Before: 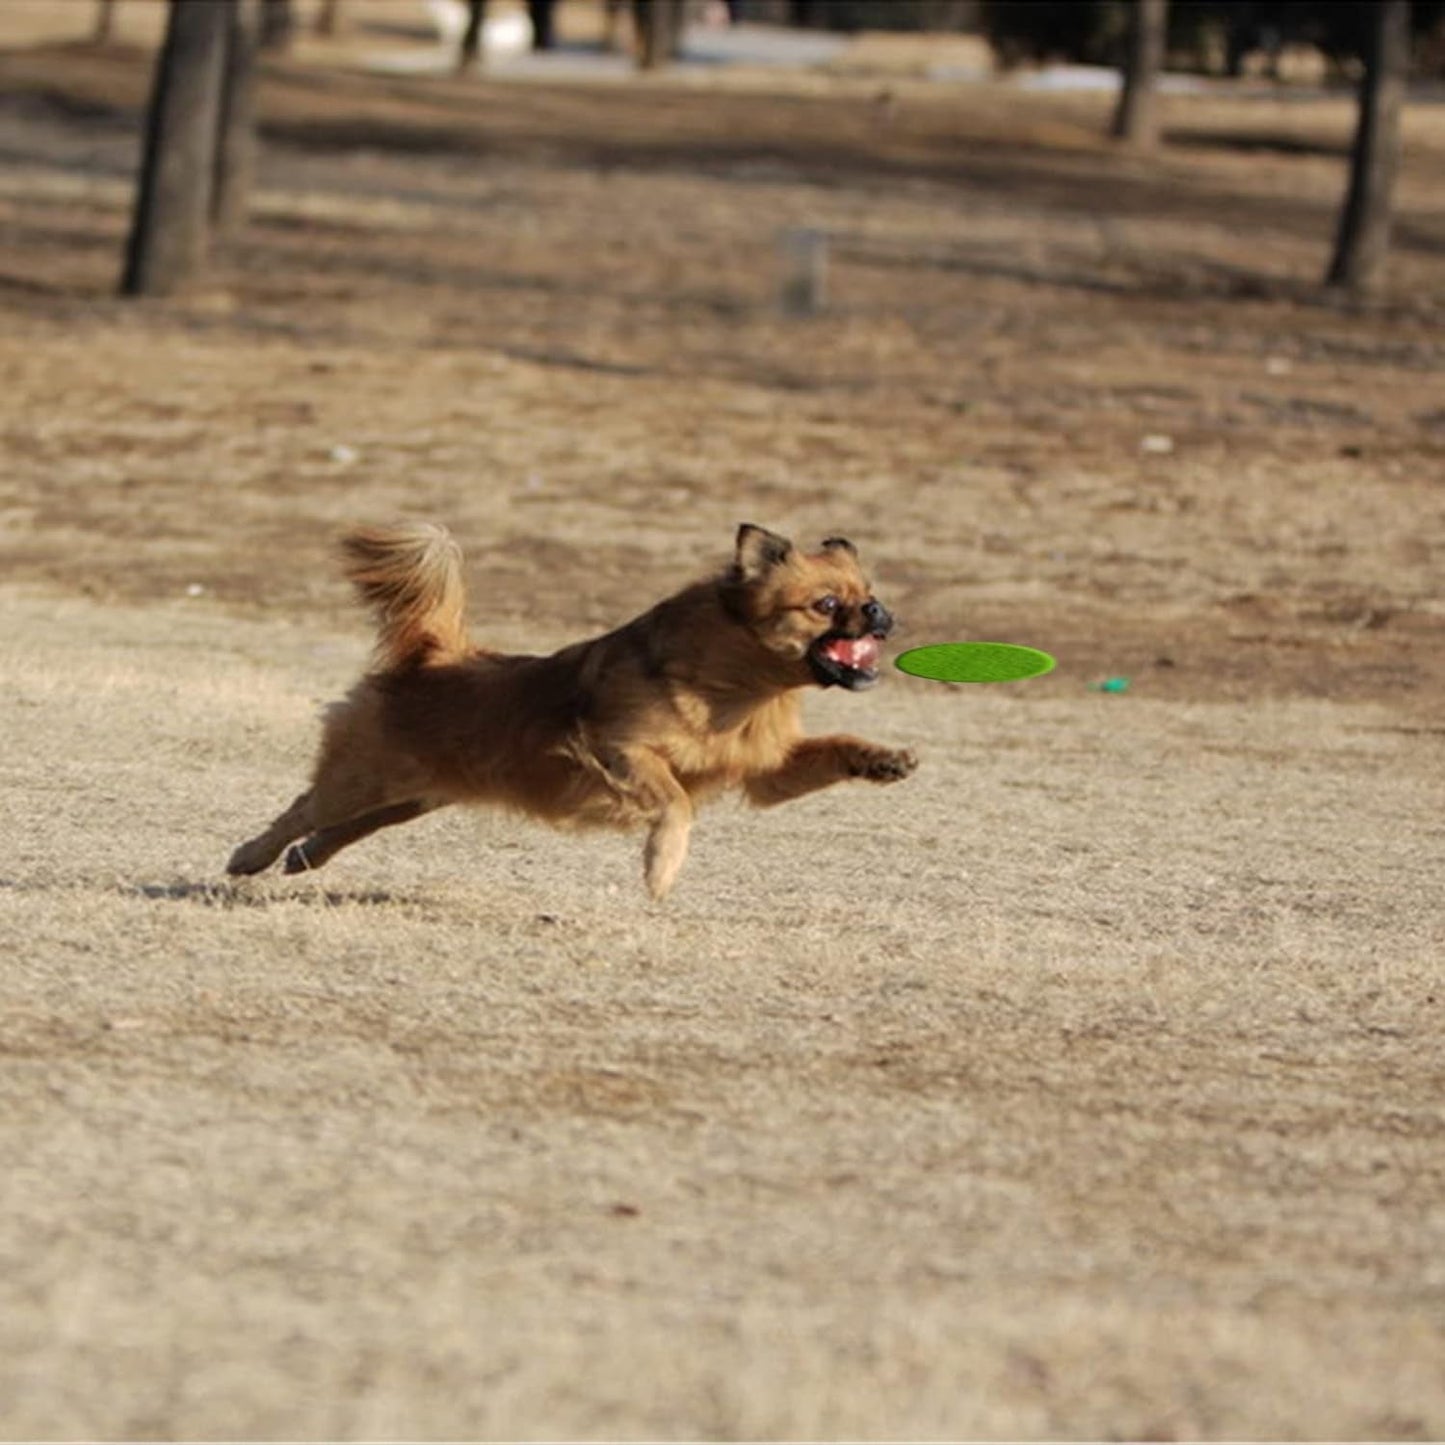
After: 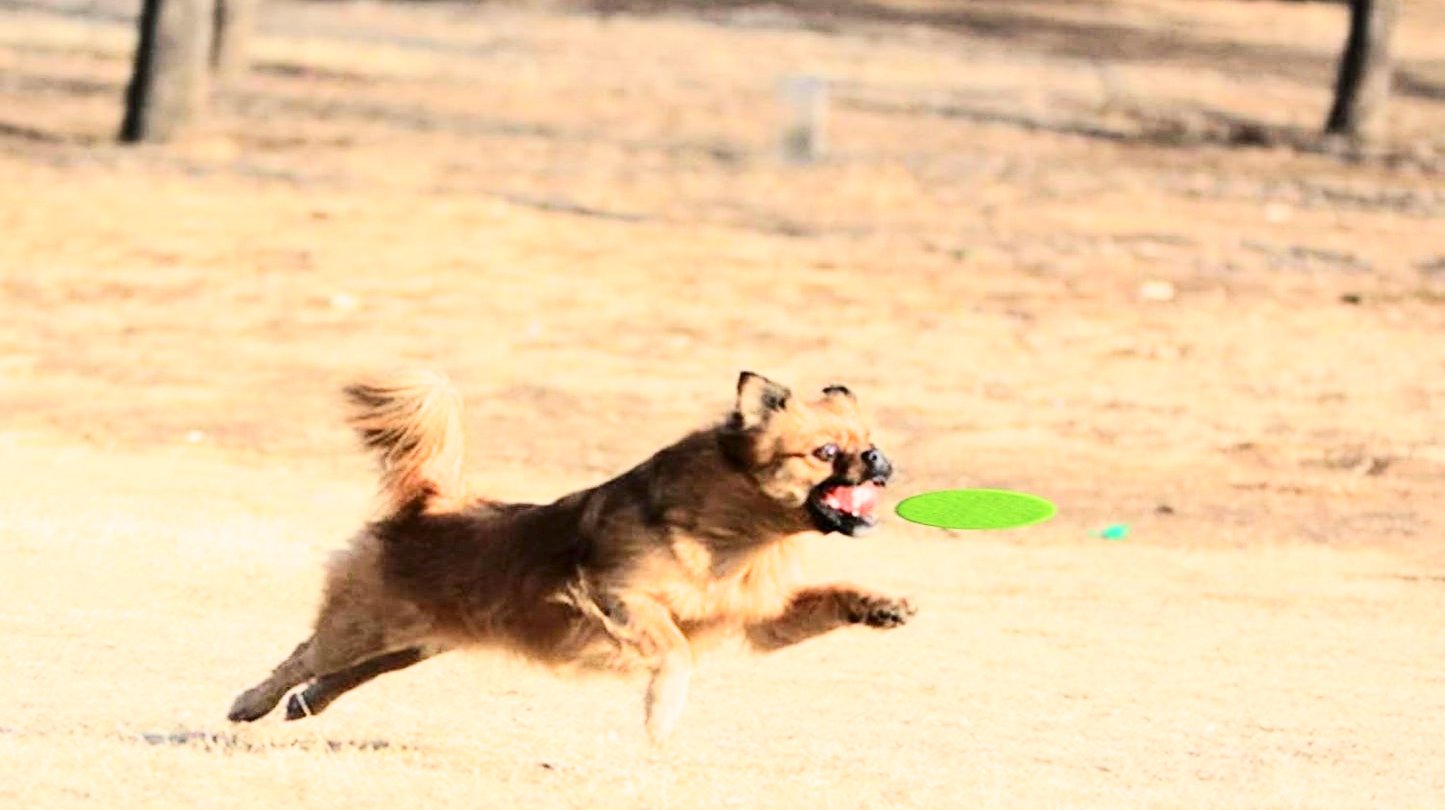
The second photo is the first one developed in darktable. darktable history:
exposure: exposure 2.04 EV, compensate highlight preservation false
contrast brightness saturation: contrast 0.28
crop and rotate: top 10.605%, bottom 33.274%
filmic rgb: black relative exposure -7.15 EV, white relative exposure 5.36 EV, hardness 3.02, color science v6 (2022)
